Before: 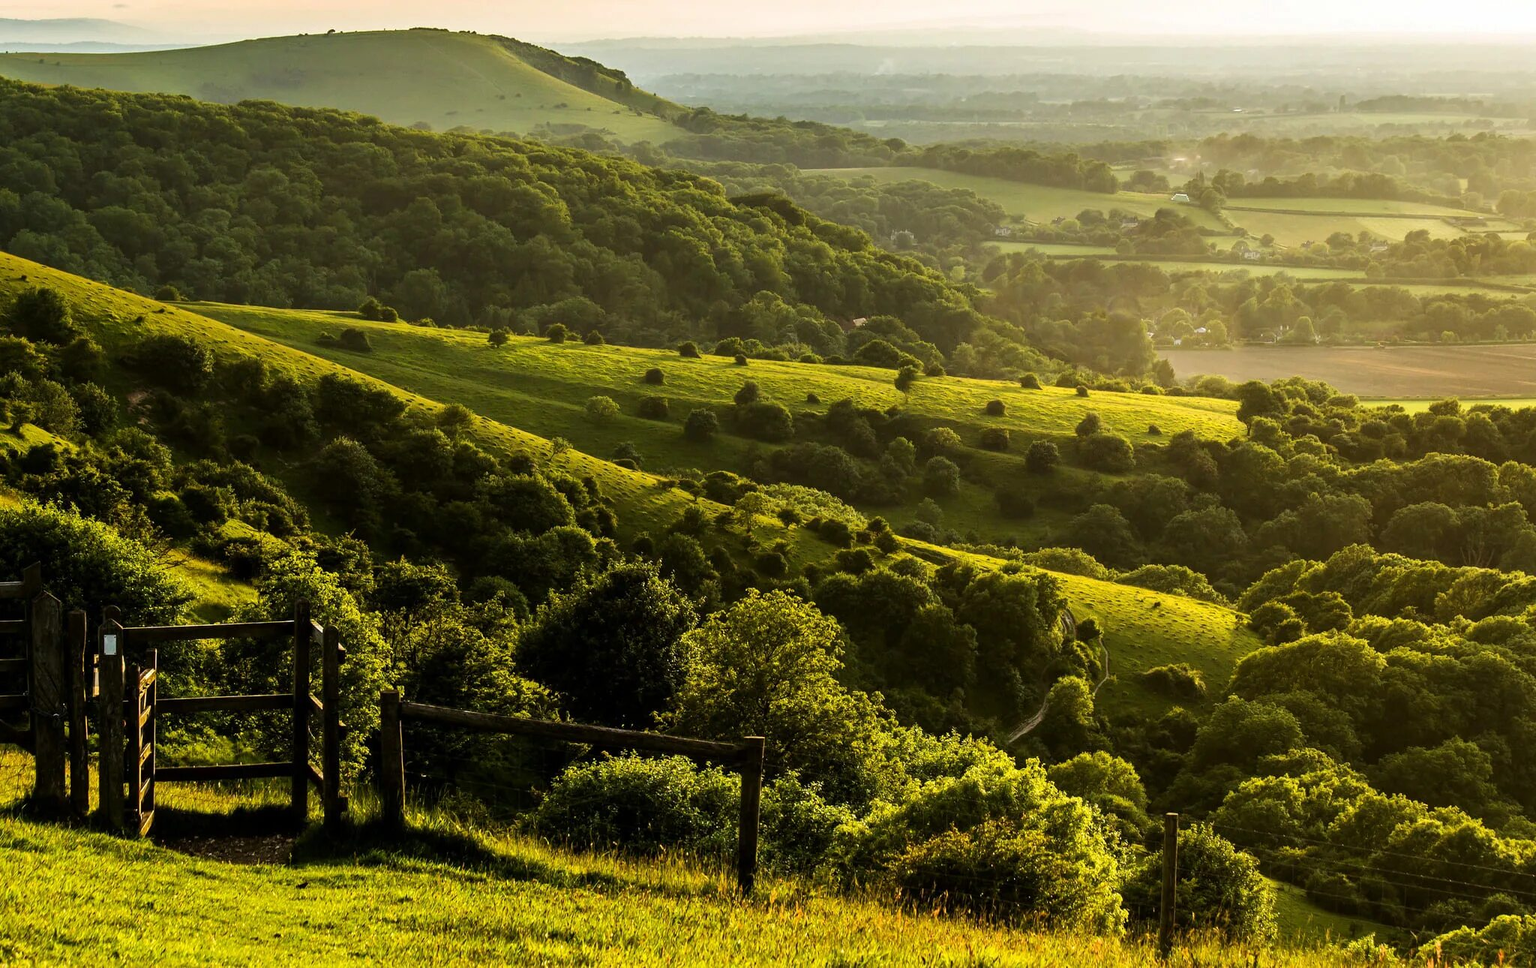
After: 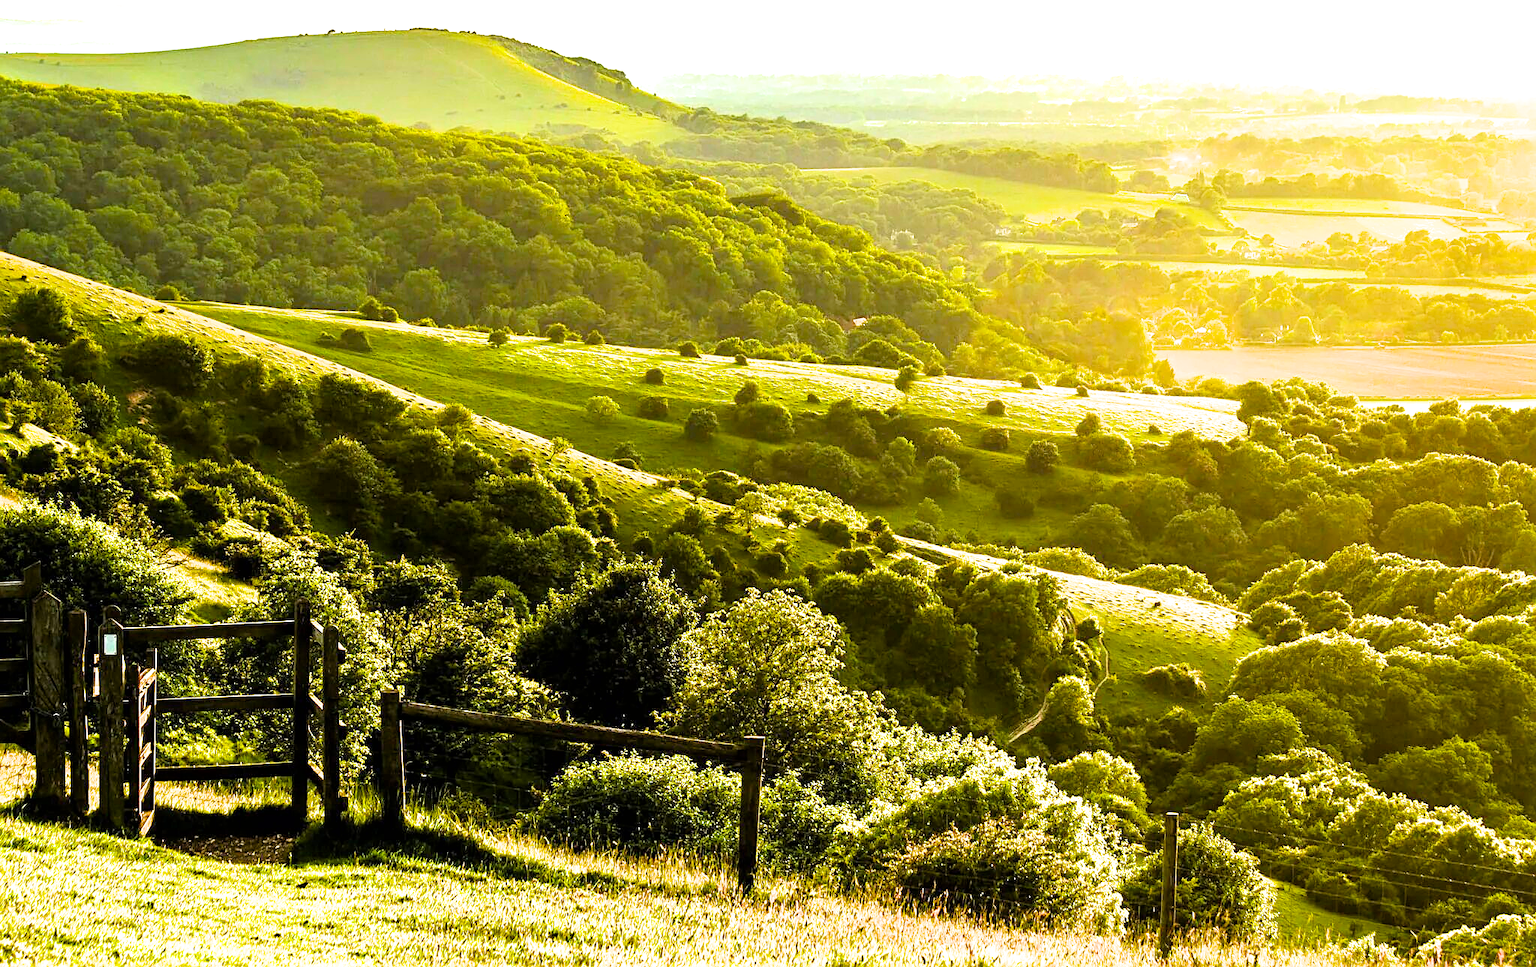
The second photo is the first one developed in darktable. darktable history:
color balance rgb: perceptual saturation grading › global saturation 30.73%, global vibrance 20%
exposure: exposure 1.999 EV, compensate highlight preservation false
sharpen: on, module defaults
filmic rgb: black relative exposure -8.02 EV, white relative exposure 3.81 EV, hardness 4.34, color science v6 (2022), iterations of high-quality reconstruction 0
